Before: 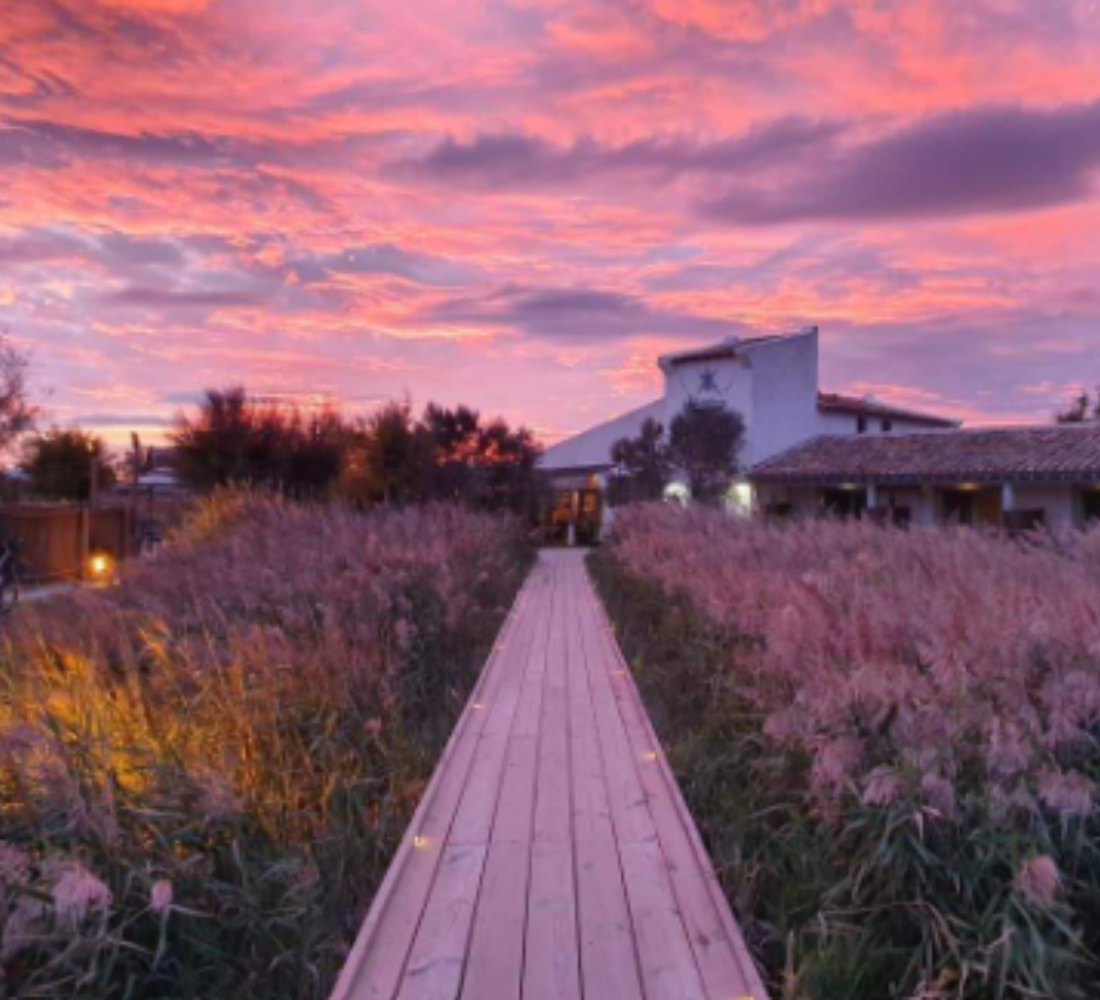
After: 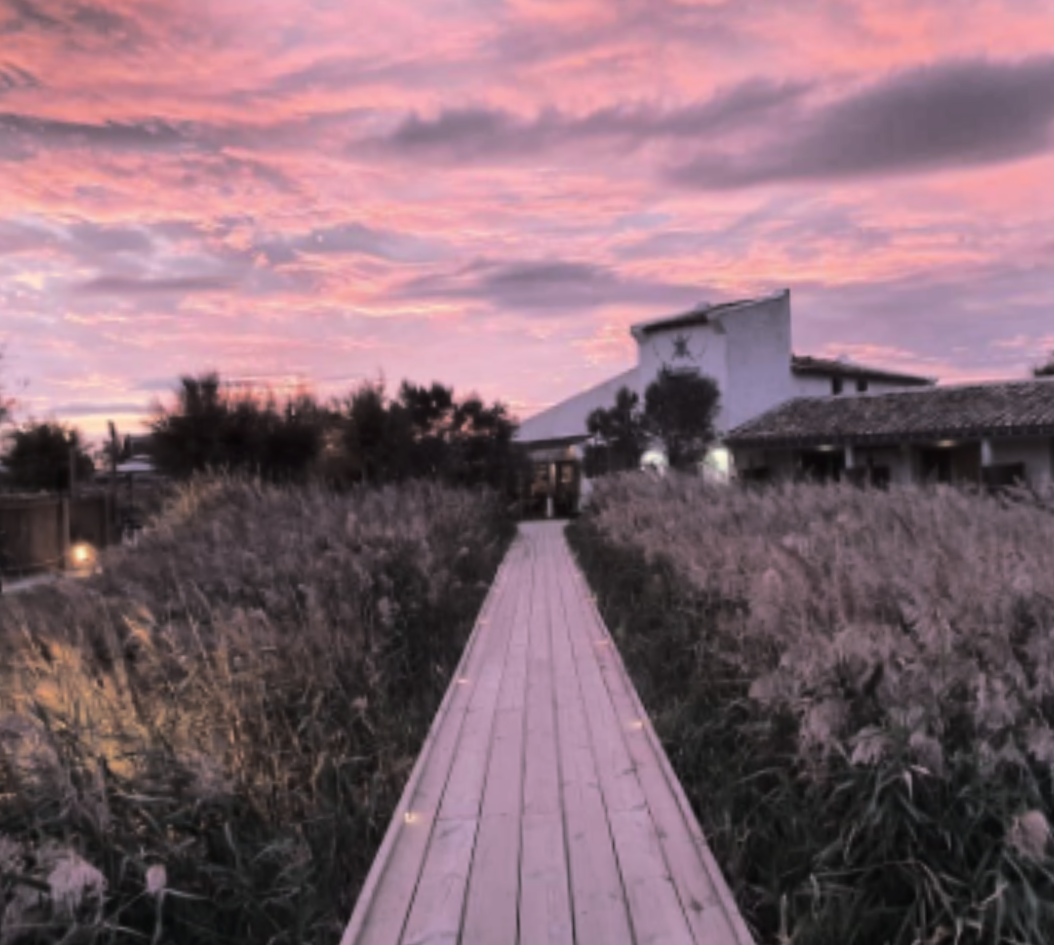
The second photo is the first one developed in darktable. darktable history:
tone curve: curves: ch0 [(0, 0) (0.105, 0.068) (0.181, 0.14) (0.28, 0.259) (0.384, 0.404) (0.485, 0.531) (0.638, 0.681) (0.87, 0.883) (1, 0.977)]; ch1 [(0, 0) (0.161, 0.092) (0.35, 0.33) (0.379, 0.401) (0.456, 0.469) (0.501, 0.499) (0.516, 0.524) (0.562, 0.569) (0.635, 0.646) (1, 1)]; ch2 [(0, 0) (0.371, 0.362) (0.437, 0.437) (0.5, 0.5) (0.53, 0.524) (0.56, 0.561) (0.622, 0.606) (1, 1)], color space Lab, independent channels, preserve colors none
contrast brightness saturation: contrast 0.1, saturation -0.36
rotate and perspective: rotation -2.12°, lens shift (vertical) 0.009, lens shift (horizontal) -0.008, automatic cropping original format, crop left 0.036, crop right 0.964, crop top 0.05, crop bottom 0.959
split-toning: shadows › hue 43.2°, shadows › saturation 0, highlights › hue 50.4°, highlights › saturation 1
